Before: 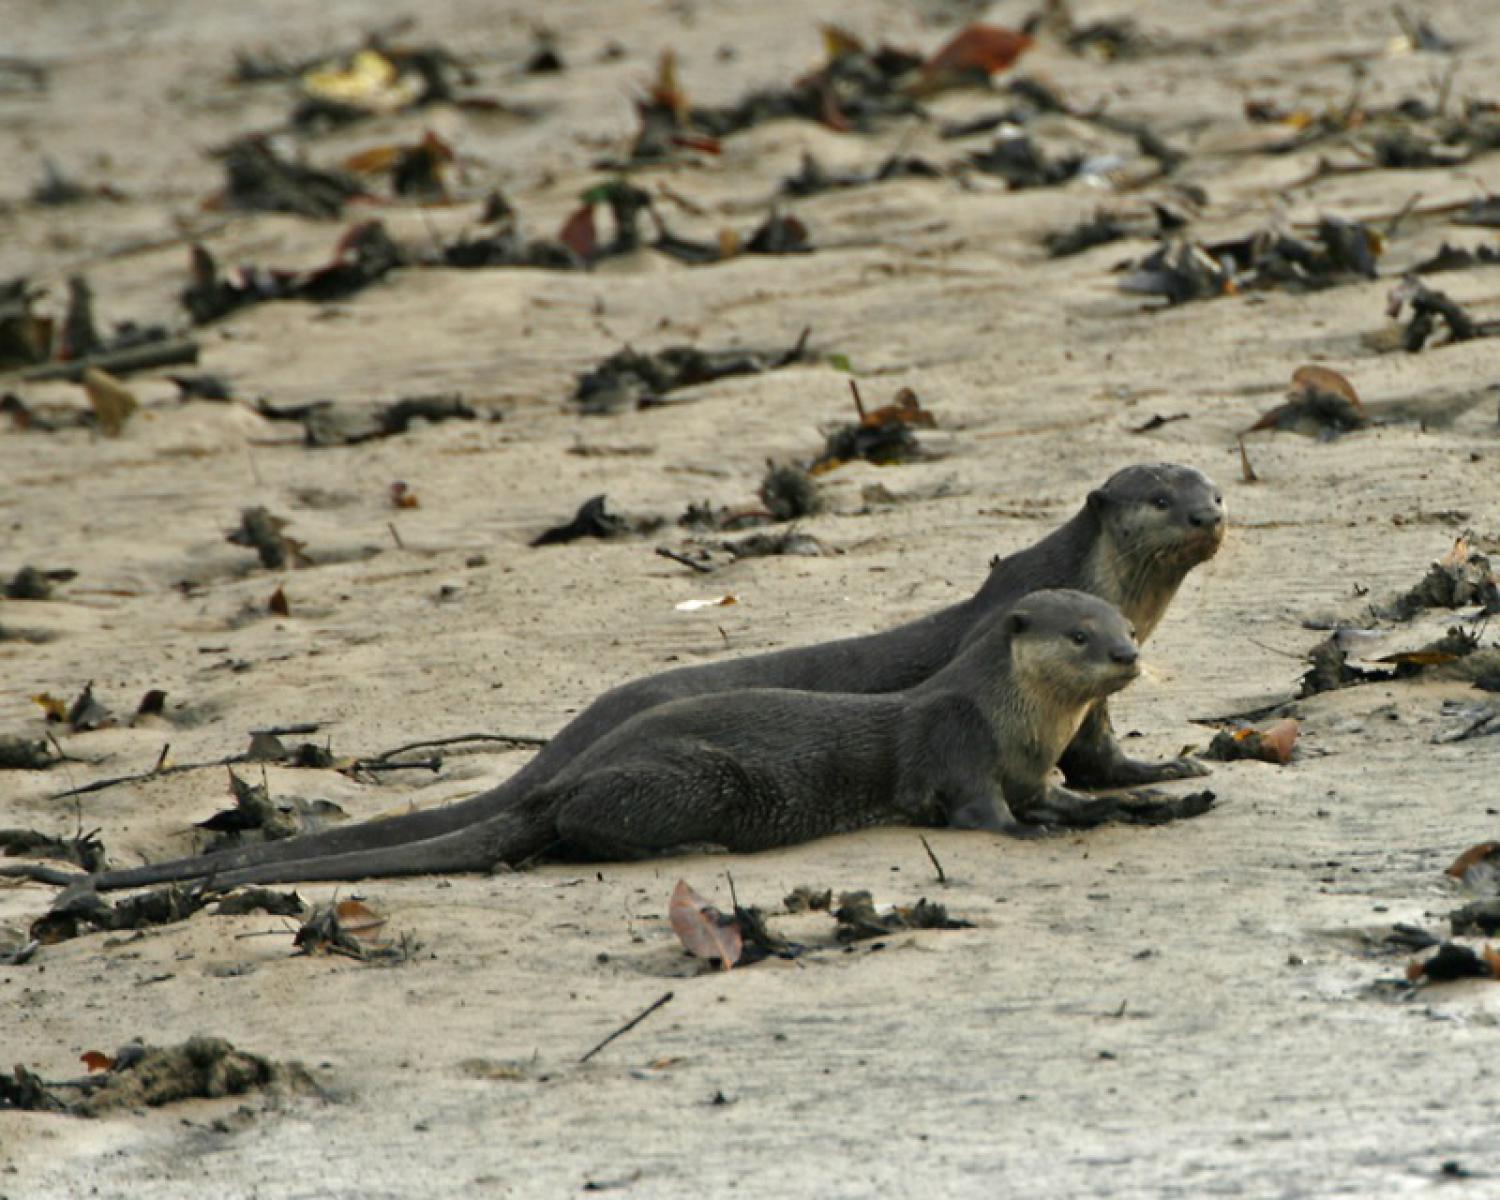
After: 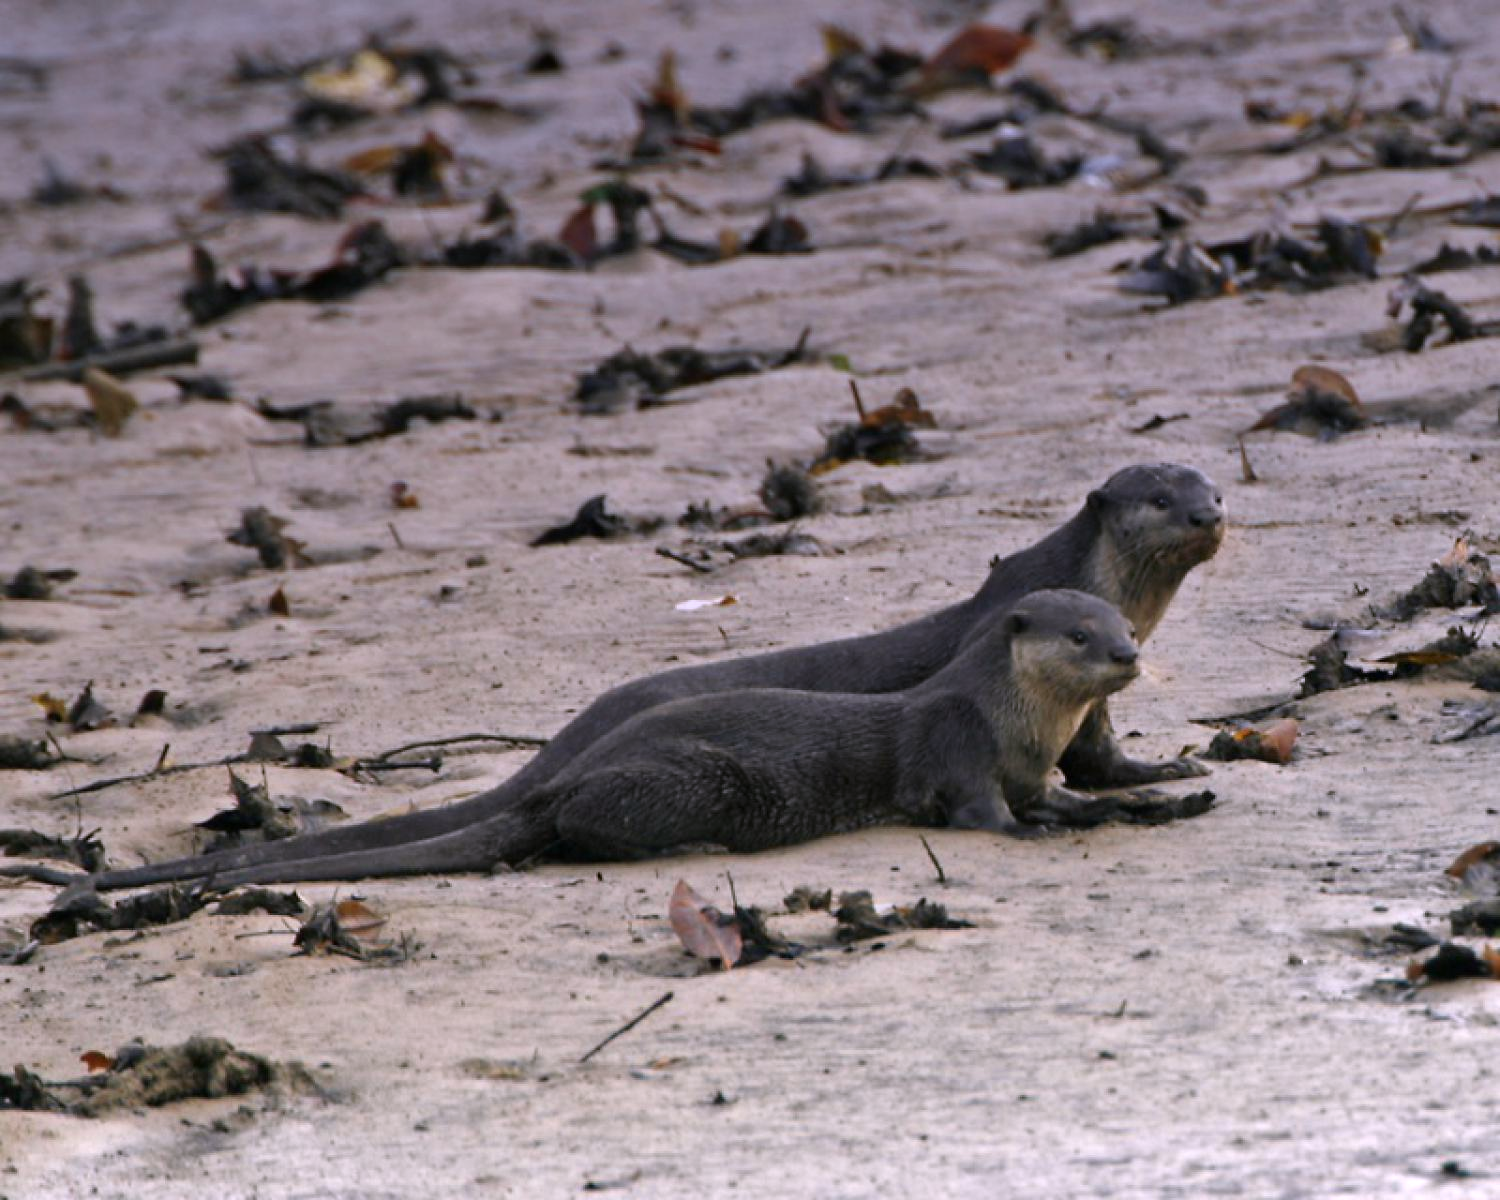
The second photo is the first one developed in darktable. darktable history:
white balance: red 1.066, blue 1.119
graduated density: hue 238.83°, saturation 50%
